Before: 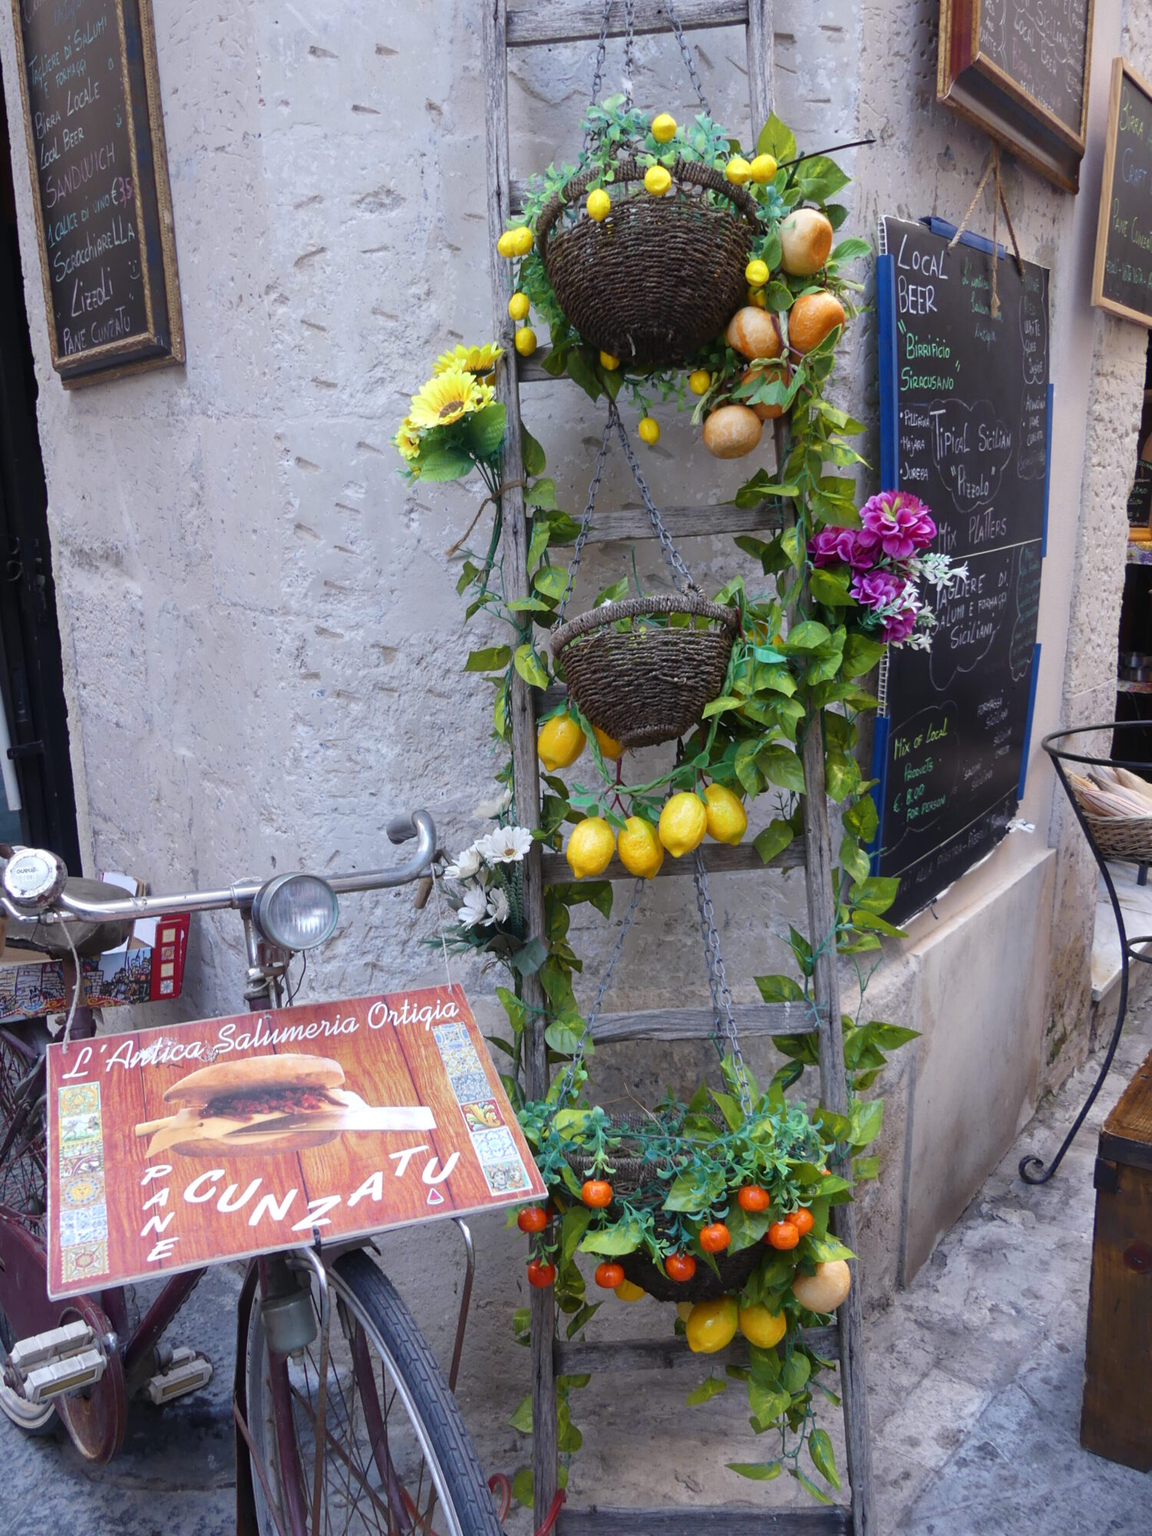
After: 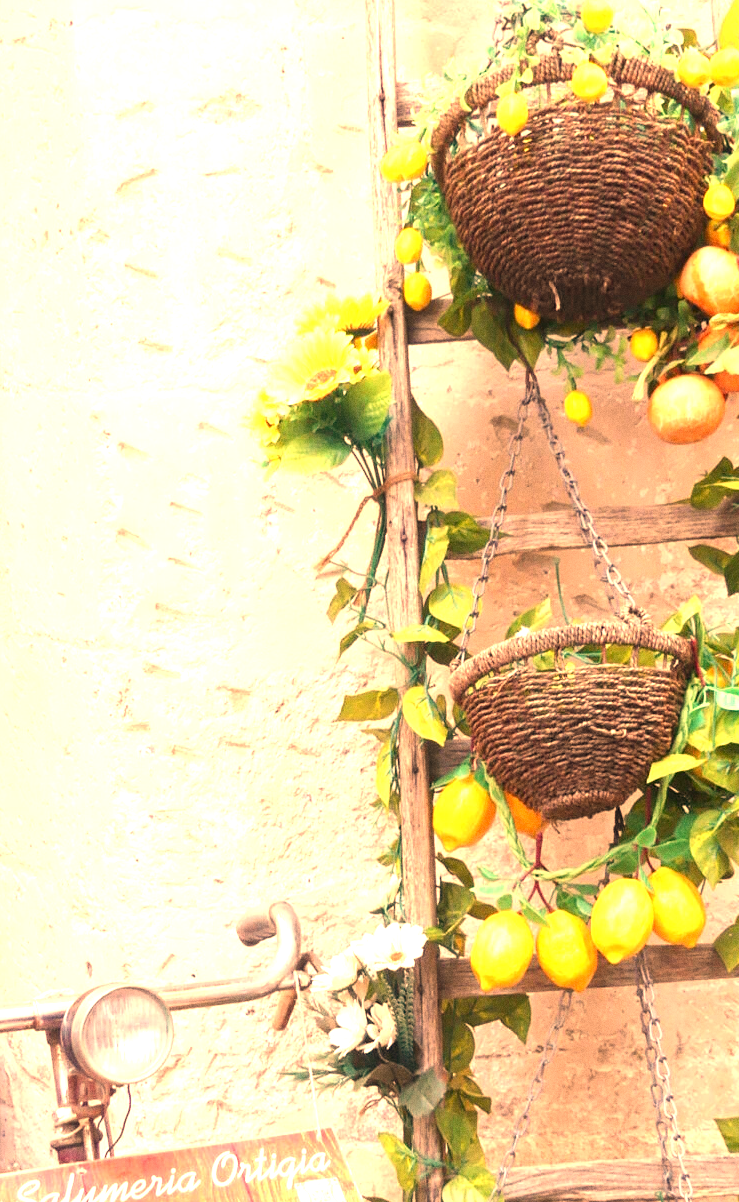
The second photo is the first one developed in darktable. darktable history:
white balance: red 1.467, blue 0.684
exposure: black level correction 0, exposure 1.7 EV, compensate exposure bias true, compensate highlight preservation false
crop: left 17.835%, top 7.675%, right 32.881%, bottom 32.213%
grain: coarseness 0.47 ISO
